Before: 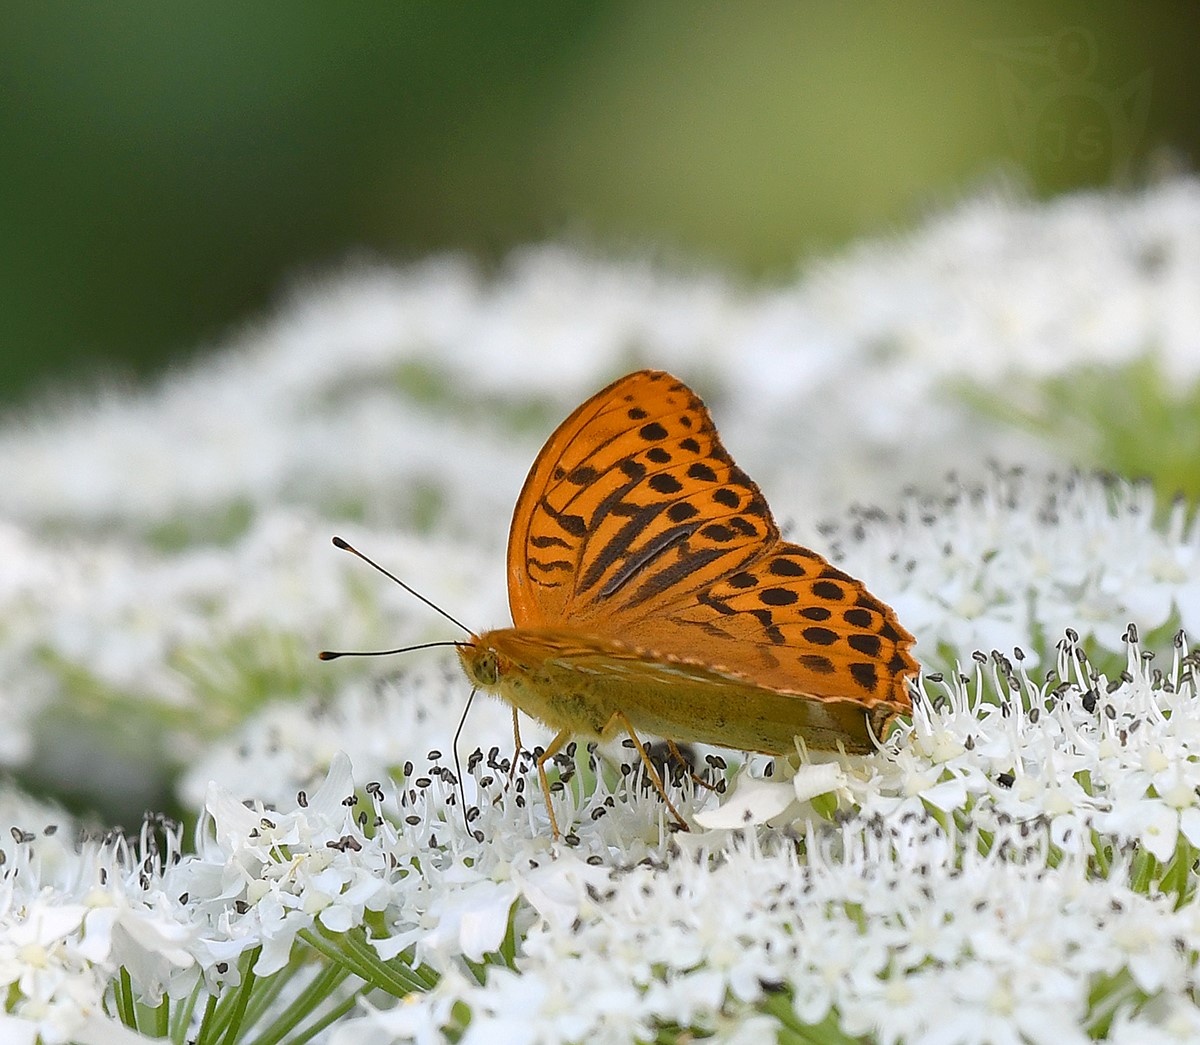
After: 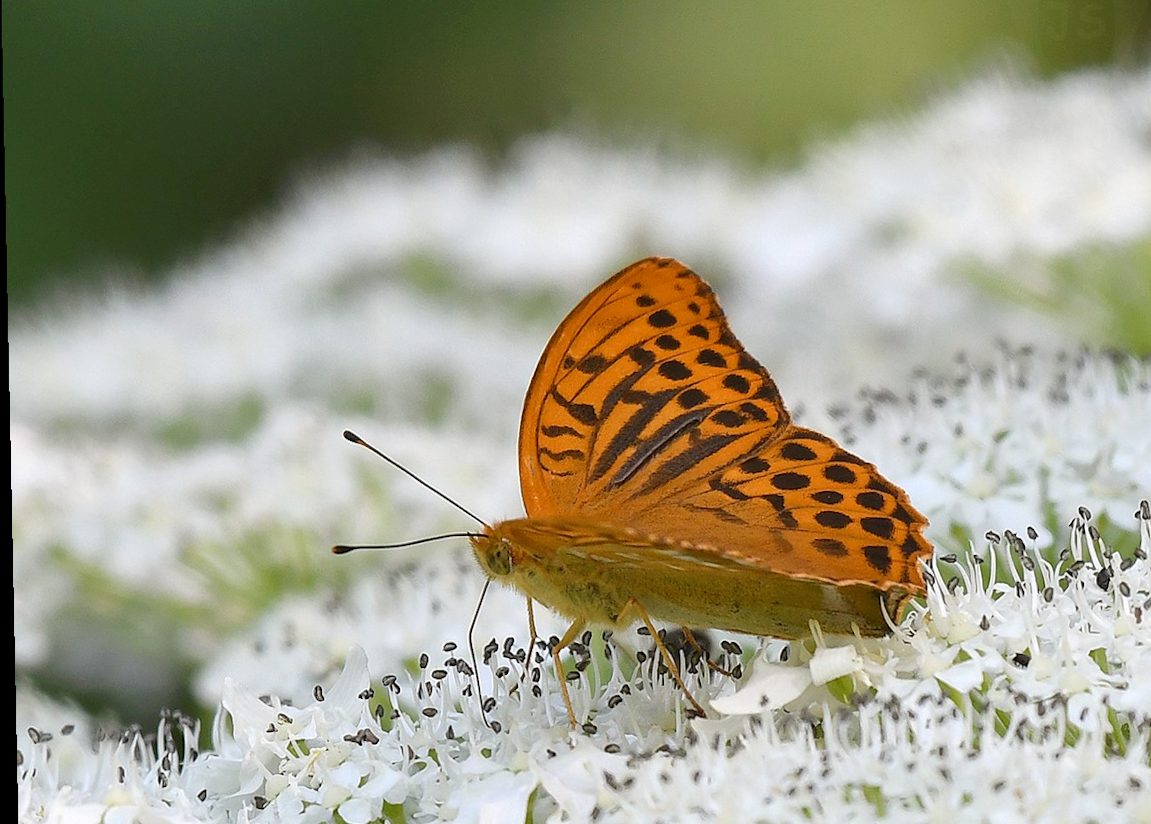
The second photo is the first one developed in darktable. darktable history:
rotate and perspective: rotation -1.17°, automatic cropping off
crop and rotate: angle 0.03°, top 11.643%, right 5.651%, bottom 11.189%
